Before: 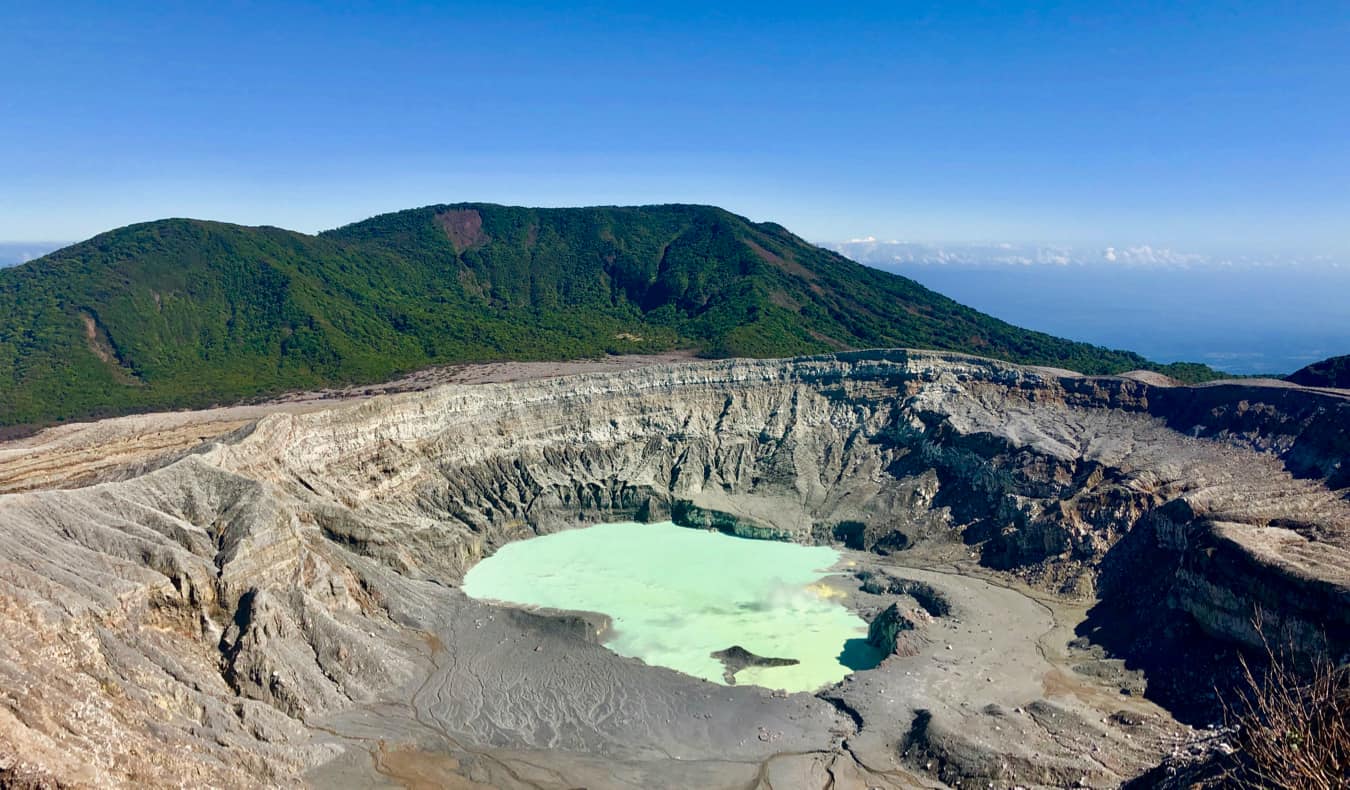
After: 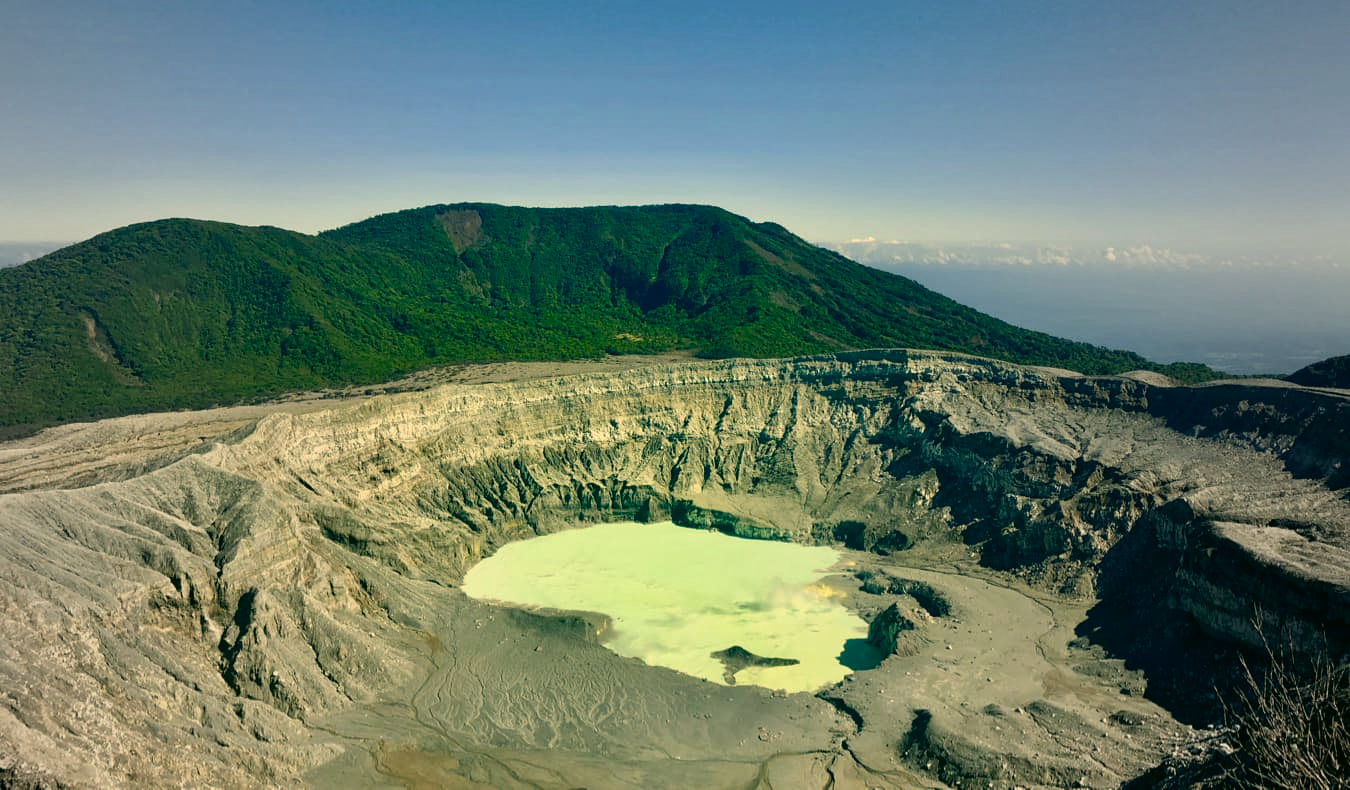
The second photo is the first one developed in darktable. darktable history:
exposure: compensate highlight preservation false
vignetting: fall-off start 18.21%, fall-off radius 137.95%, brightness -0.207, center (-0.078, 0.066), width/height ratio 0.62, shape 0.59
color correction: highlights a* 5.62, highlights b* 33.57, shadows a* -25.86, shadows b* 4.02
